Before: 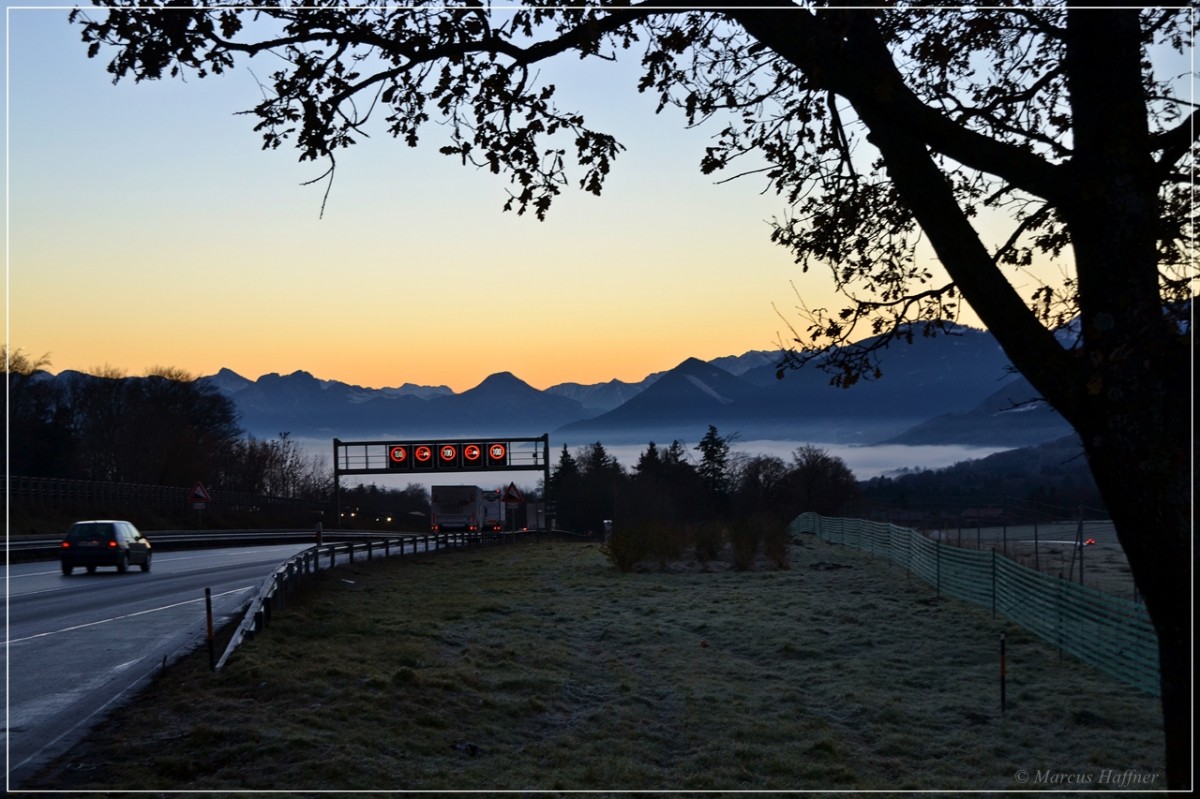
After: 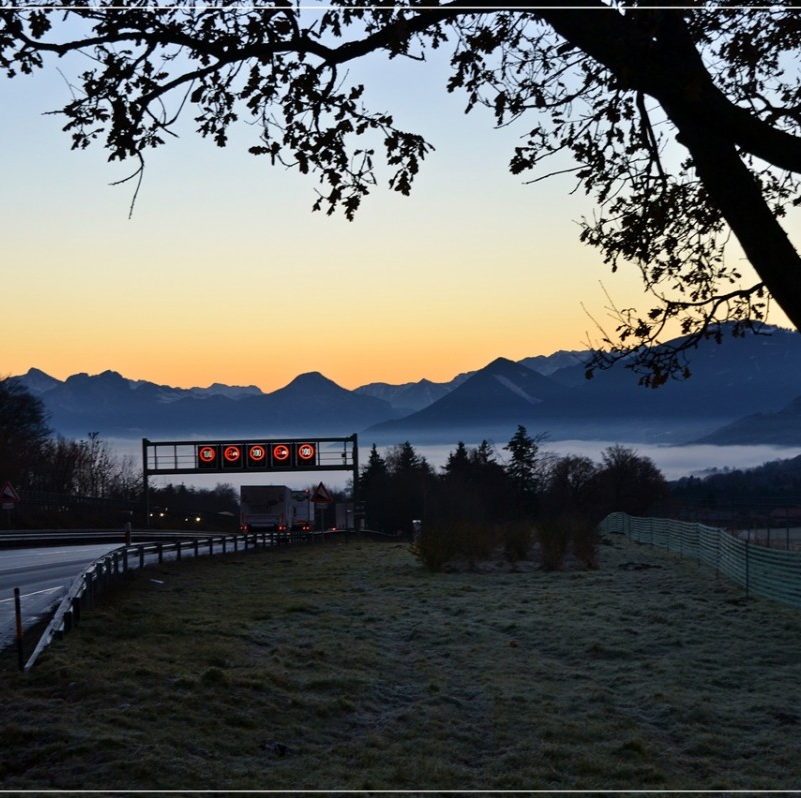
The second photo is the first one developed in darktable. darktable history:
crop and rotate: left 15.964%, right 17.221%
